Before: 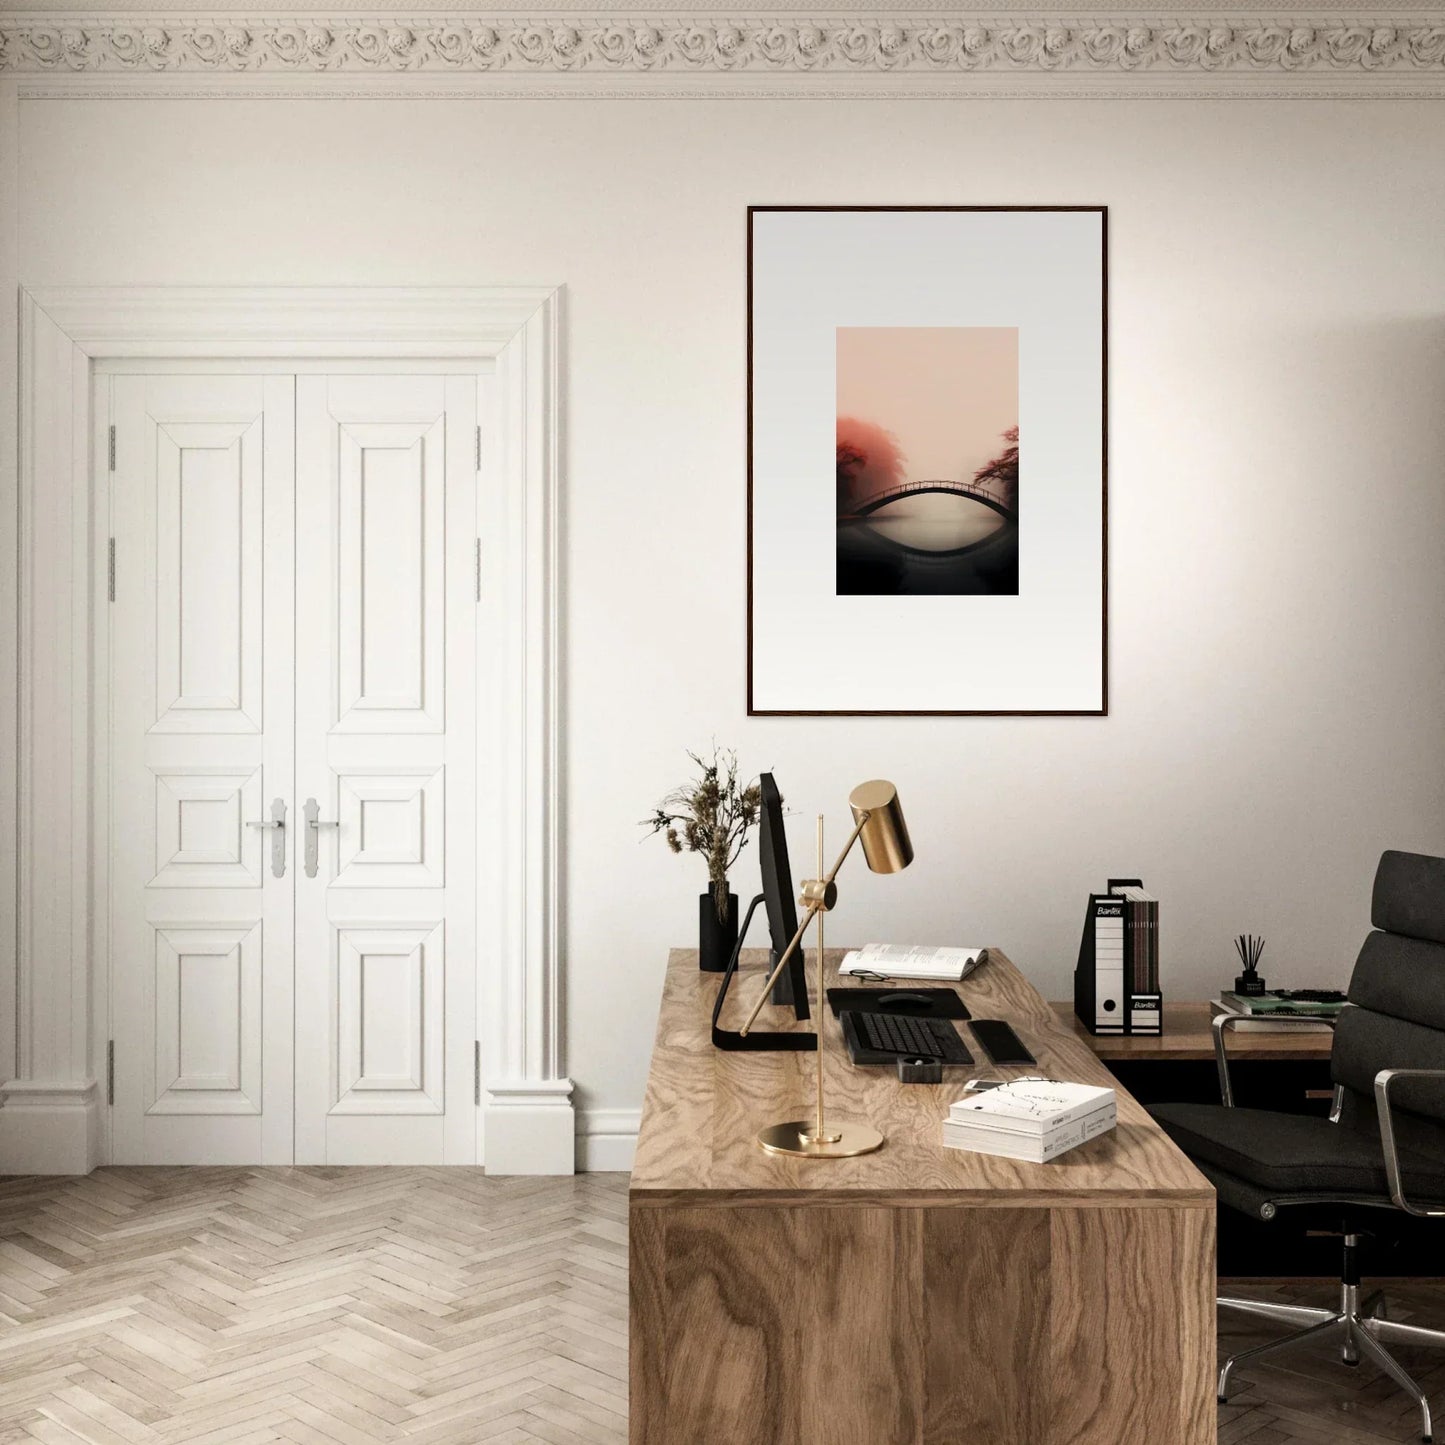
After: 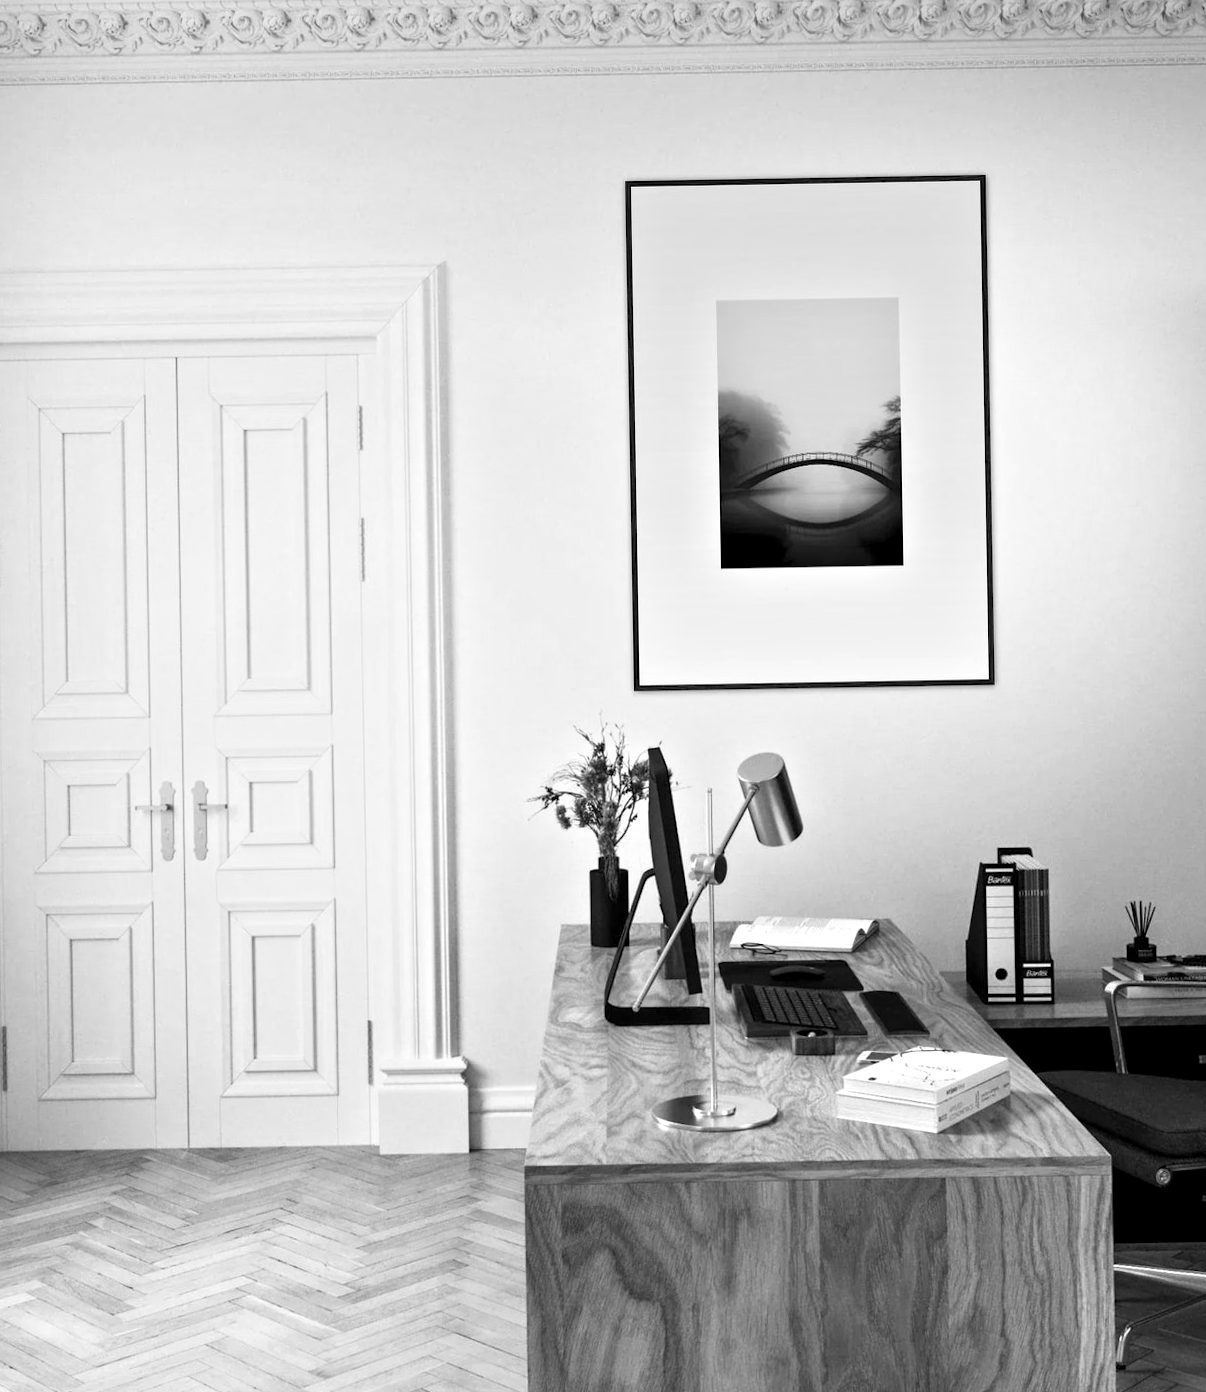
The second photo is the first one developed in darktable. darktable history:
crop: left 7.598%, right 7.873%
color correction: highlights a* 10.21, highlights b* 9.79, shadows a* 8.61, shadows b* 7.88, saturation 0.8
levels: levels [0.016, 0.5, 0.996]
exposure: black level correction 0, exposure 0.7 EV, compensate exposure bias true, compensate highlight preservation false
rotate and perspective: rotation -1°, crop left 0.011, crop right 0.989, crop top 0.025, crop bottom 0.975
monochrome: a -11.7, b 1.62, size 0.5, highlights 0.38
white balance: red 0.766, blue 1.537
